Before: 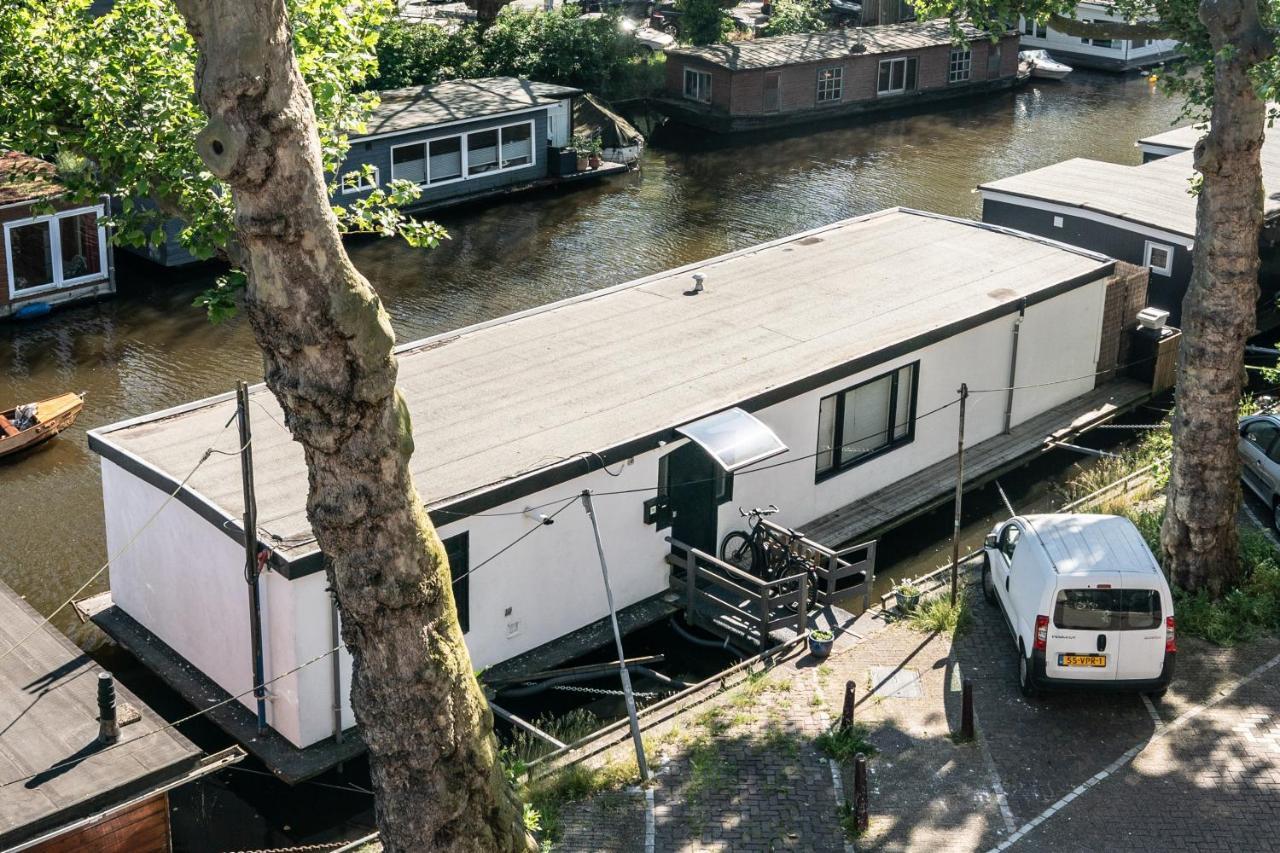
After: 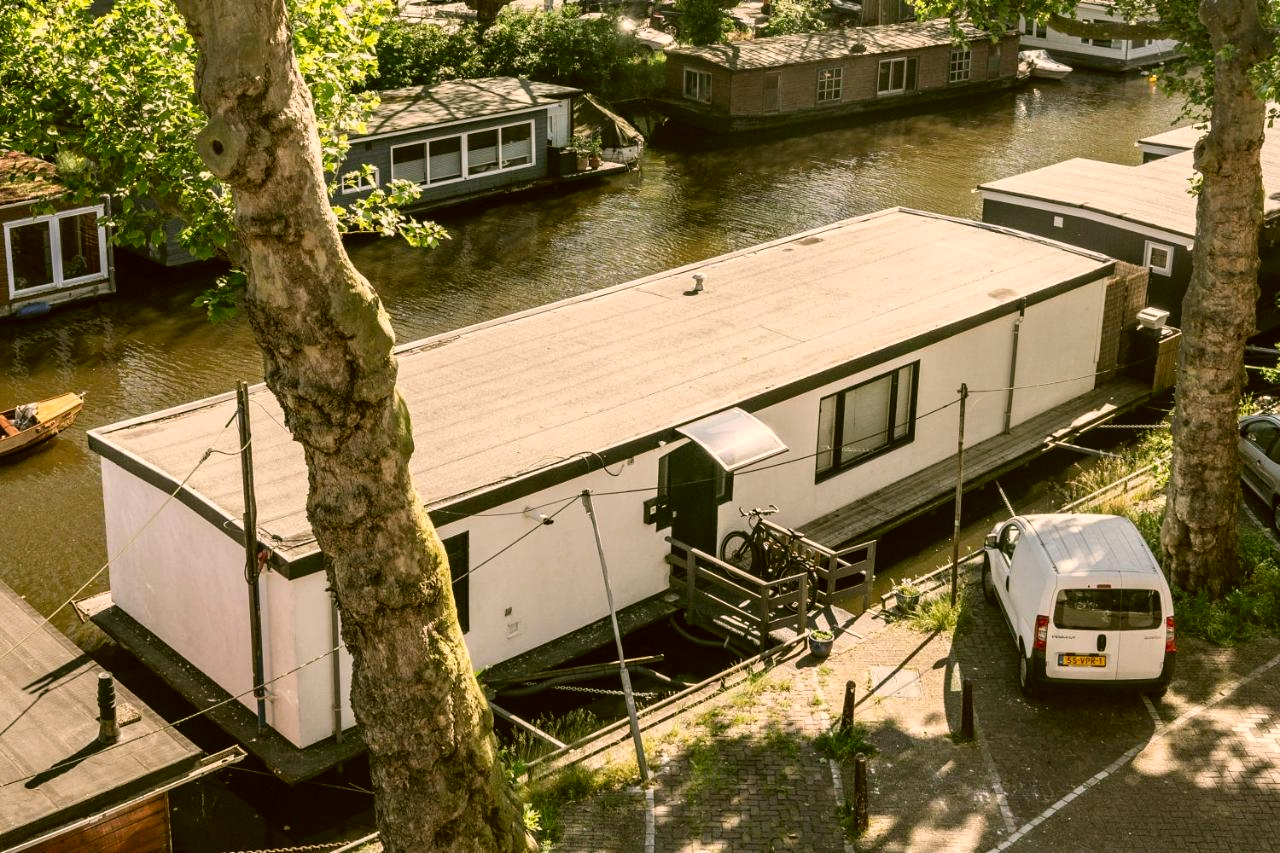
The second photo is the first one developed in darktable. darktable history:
color correction: highlights a* 8.26, highlights b* 15.07, shadows a* -0.335, shadows b* 26.01
